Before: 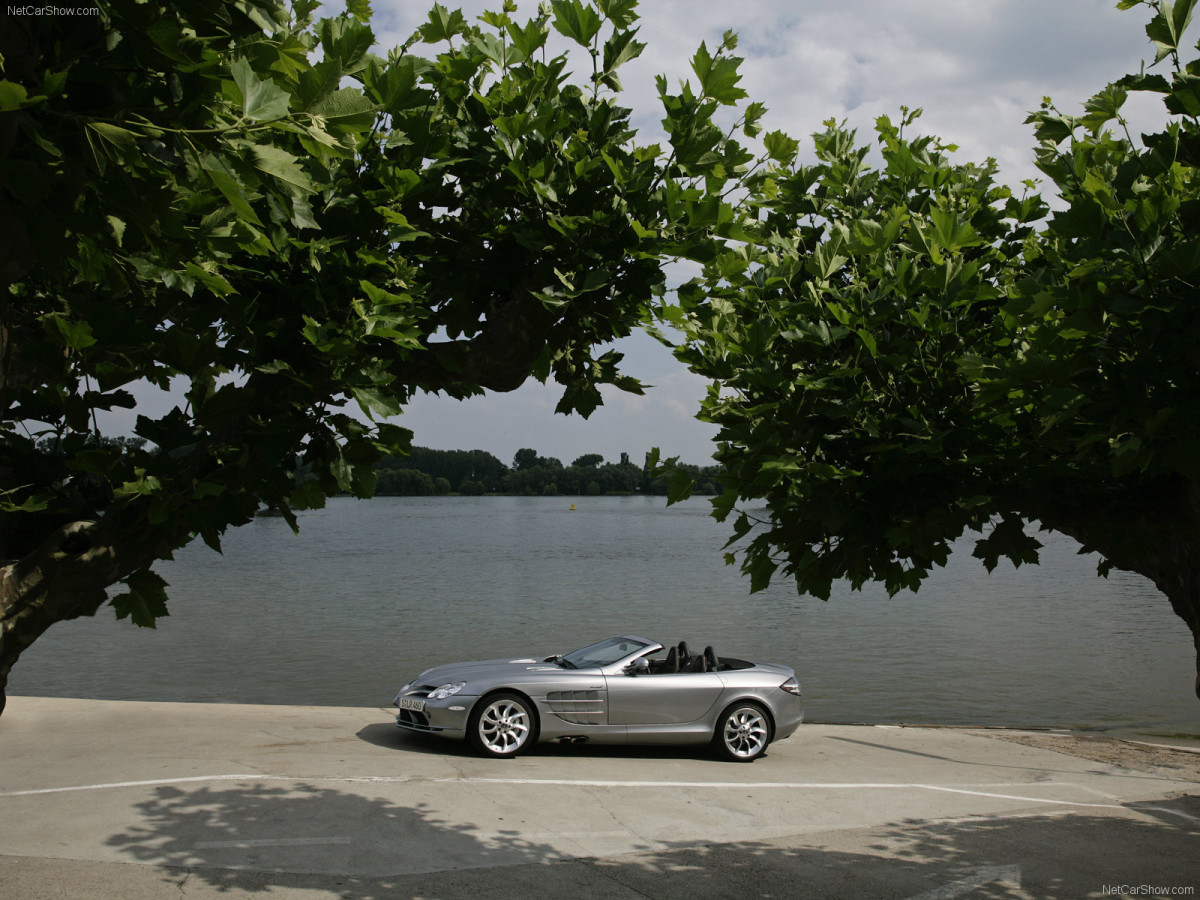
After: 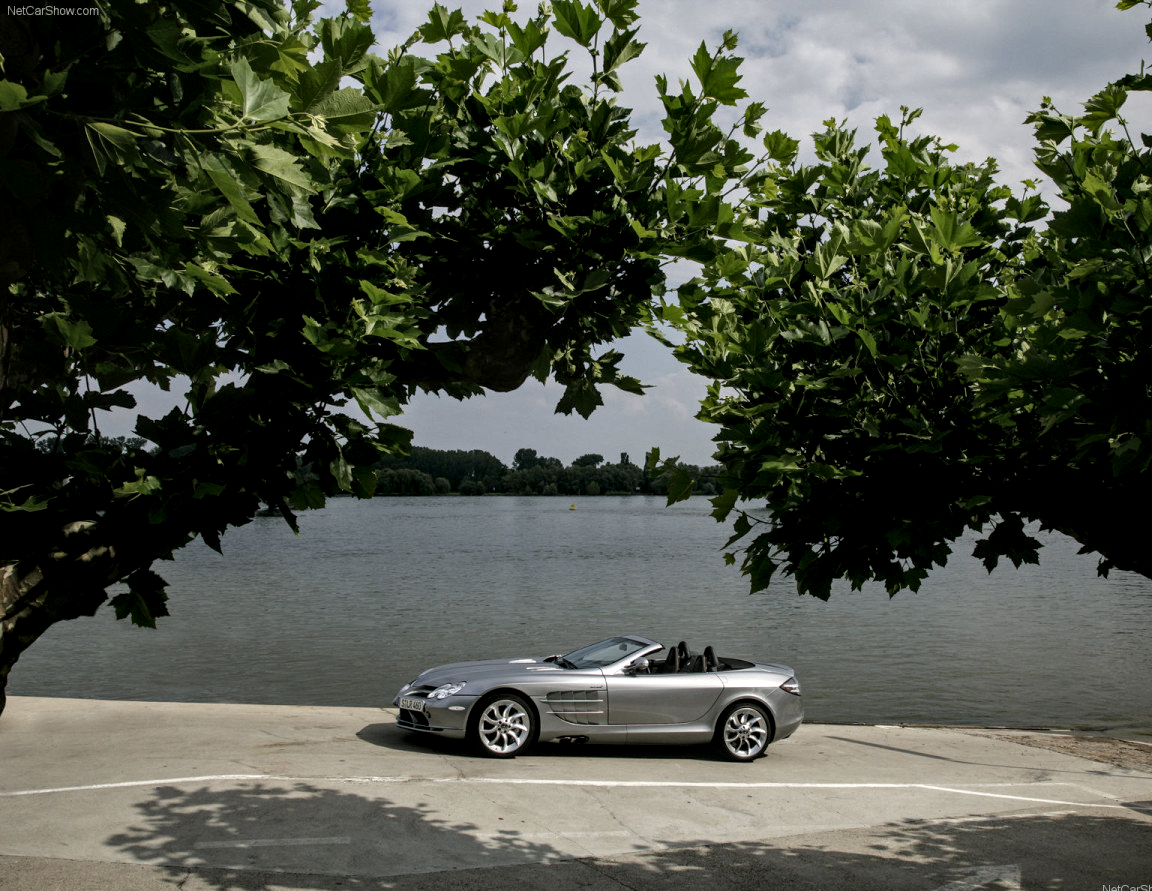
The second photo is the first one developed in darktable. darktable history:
crop: right 3.857%, bottom 0.03%
local contrast: detail 150%
